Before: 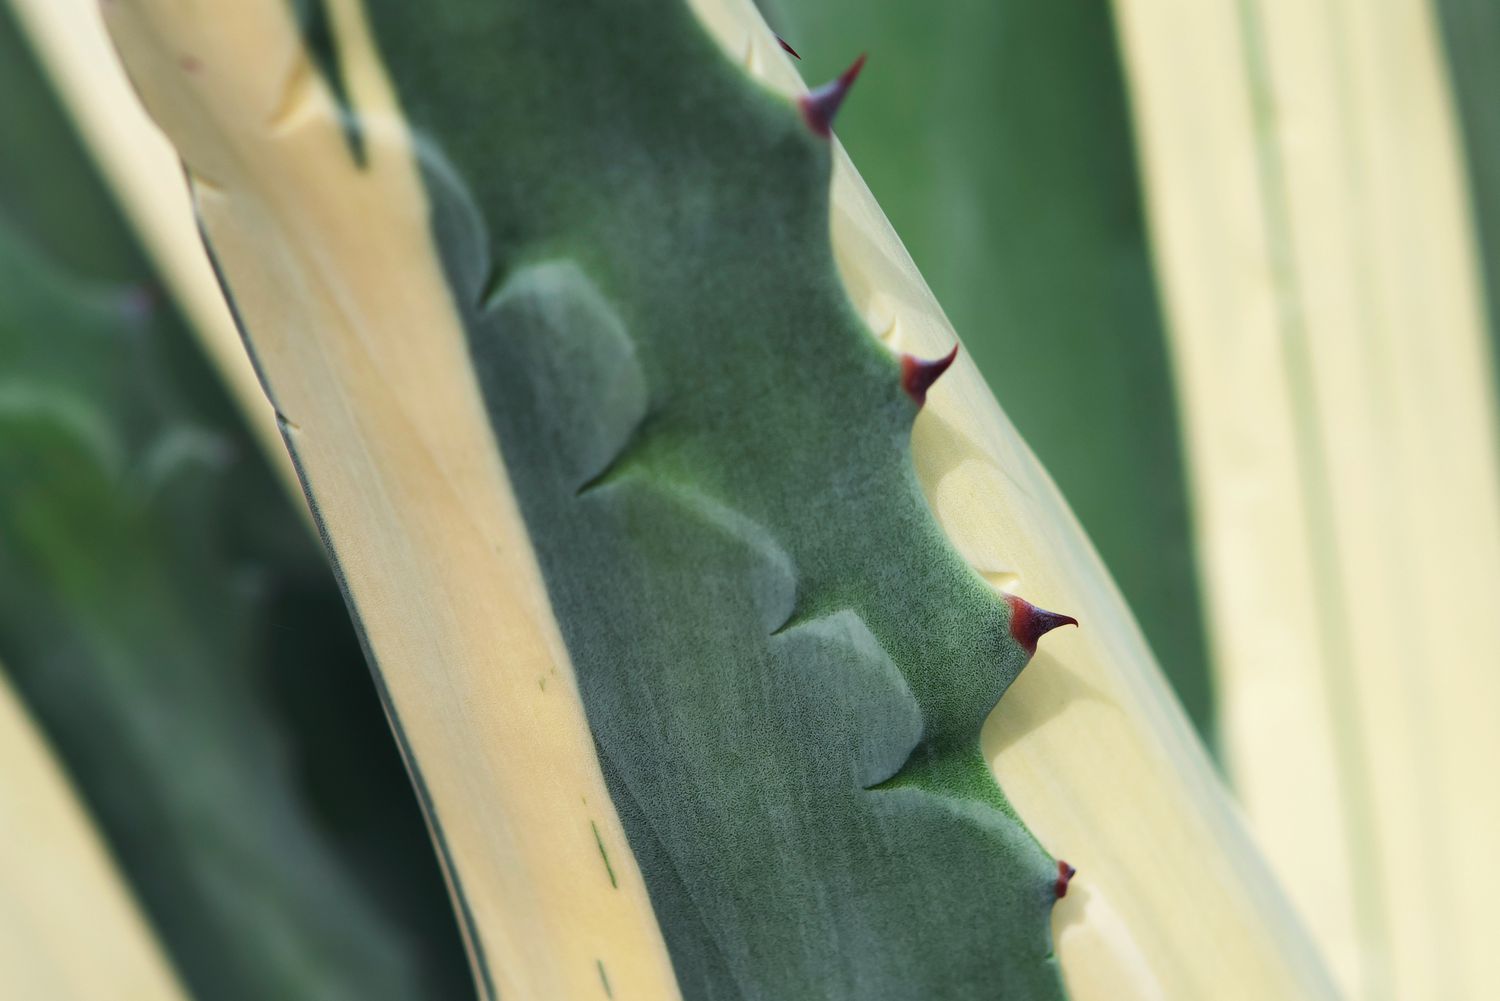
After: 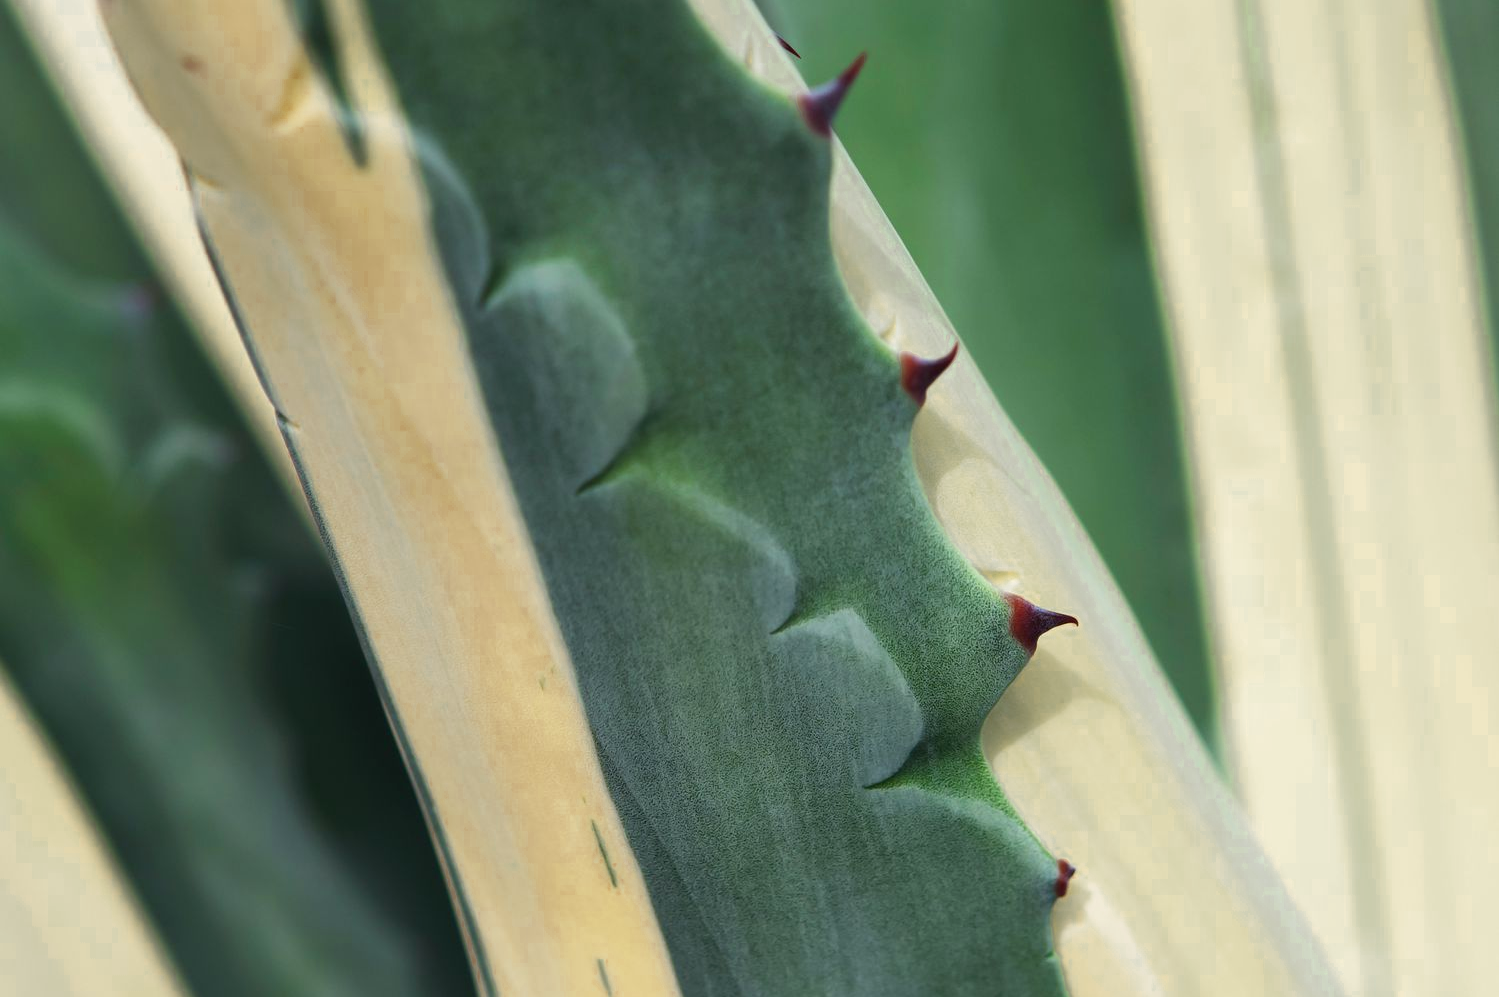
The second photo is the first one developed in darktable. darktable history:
color zones: curves: ch0 [(0.11, 0.396) (0.195, 0.36) (0.25, 0.5) (0.303, 0.412) (0.357, 0.544) (0.75, 0.5) (0.967, 0.328)]; ch1 [(0, 0.468) (0.112, 0.512) (0.202, 0.6) (0.25, 0.5) (0.307, 0.352) (0.357, 0.544) (0.75, 0.5) (0.963, 0.524)]
crop: top 0.185%, bottom 0.142%
